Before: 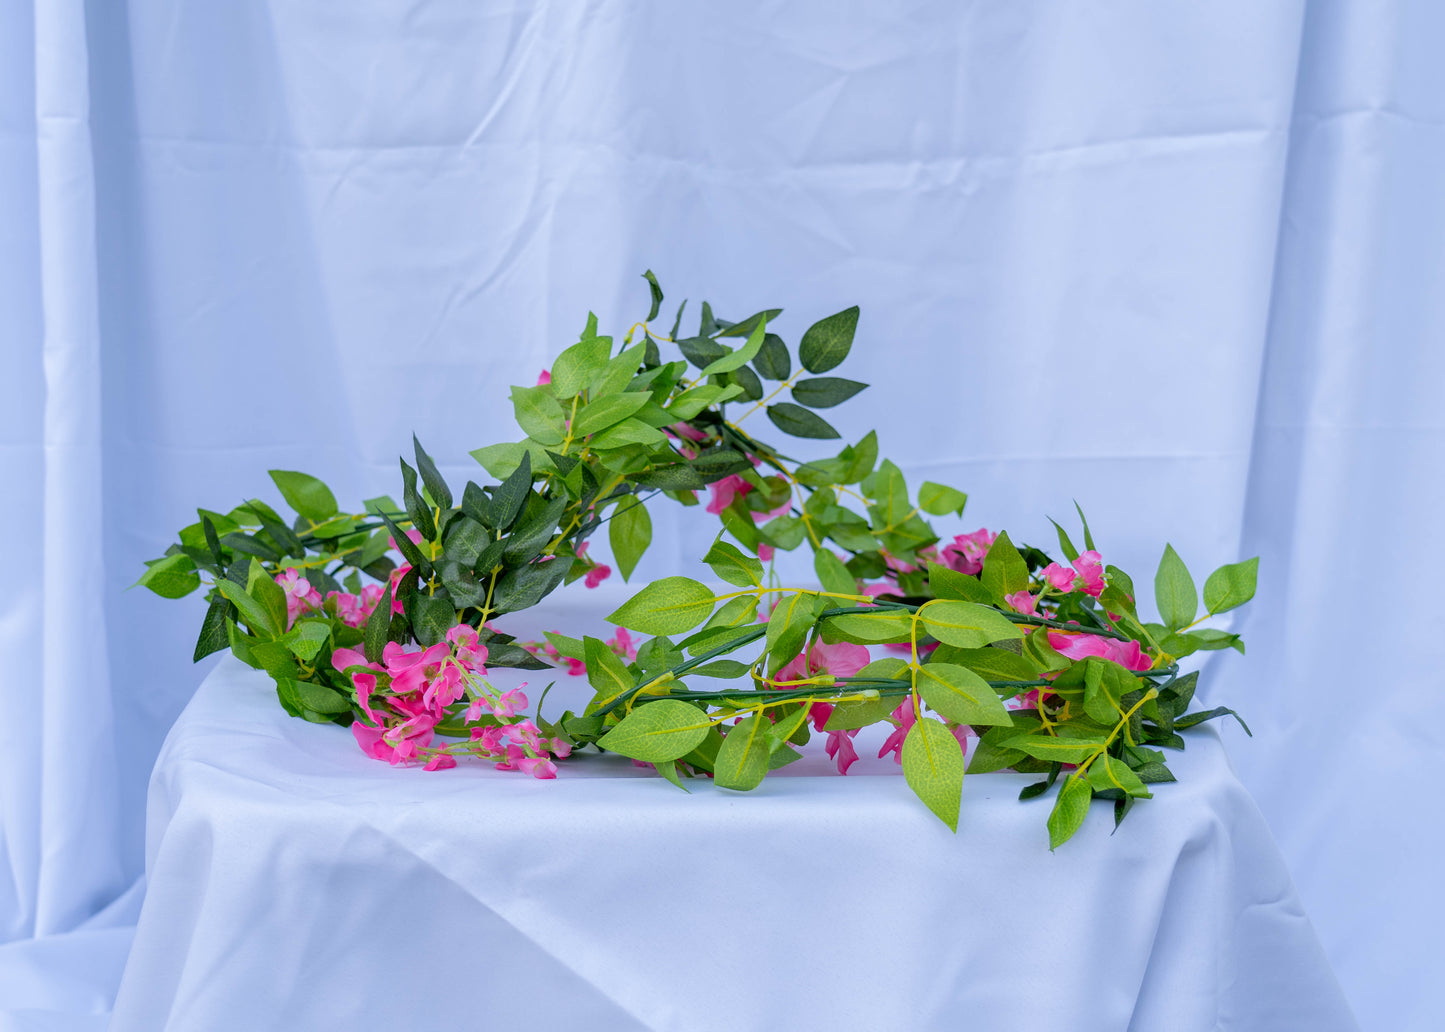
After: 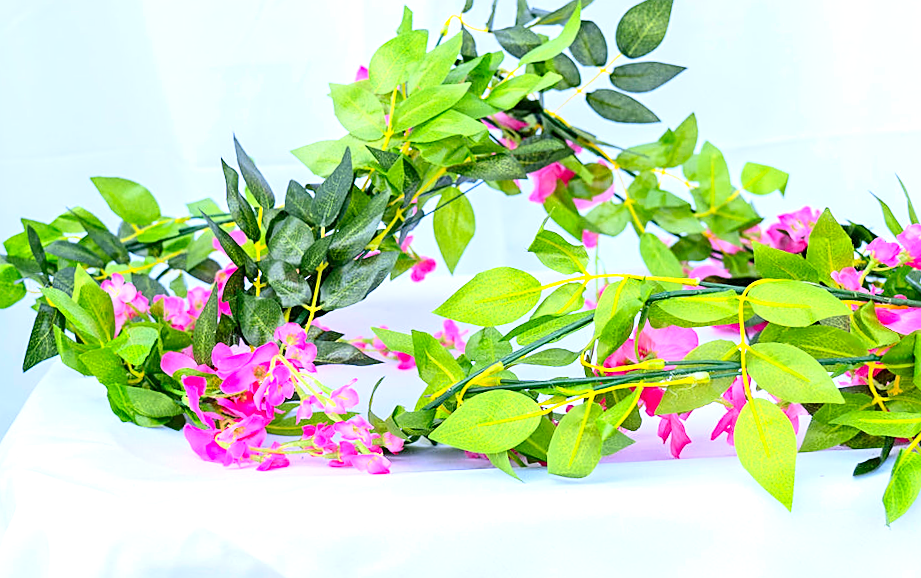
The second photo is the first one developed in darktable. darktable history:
white balance: red 1.05, blue 1.072
crop: left 13.312%, top 31.28%, right 24.627%, bottom 15.582%
exposure: exposure 1 EV, compensate highlight preservation false
contrast brightness saturation: contrast 0.2, brightness 0.16, saturation 0.22
rotate and perspective: rotation -2.29°, automatic cropping off
sharpen: on, module defaults
